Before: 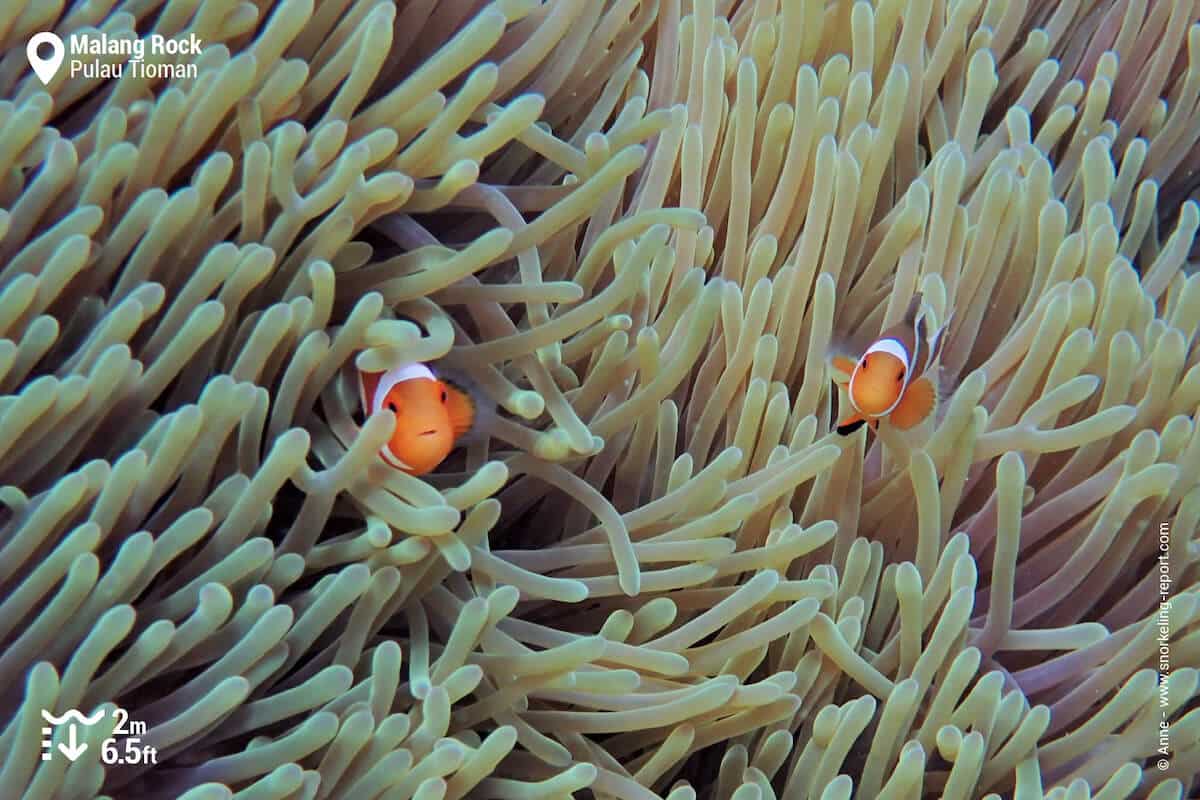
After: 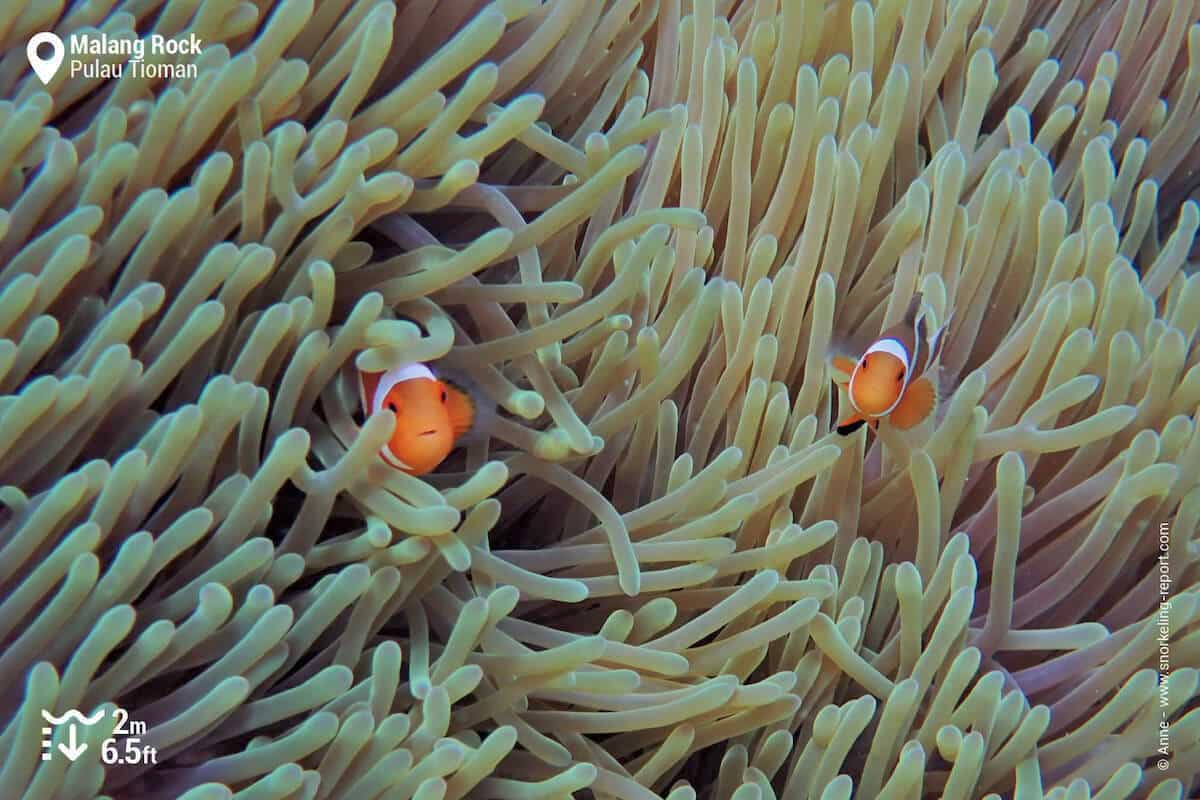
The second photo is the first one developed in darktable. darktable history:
base curve: curves: ch0 [(0, 0) (0.303, 0.277) (1, 1)], preserve colors none
tone equalizer: mask exposure compensation -0.513 EV
shadows and highlights: on, module defaults
